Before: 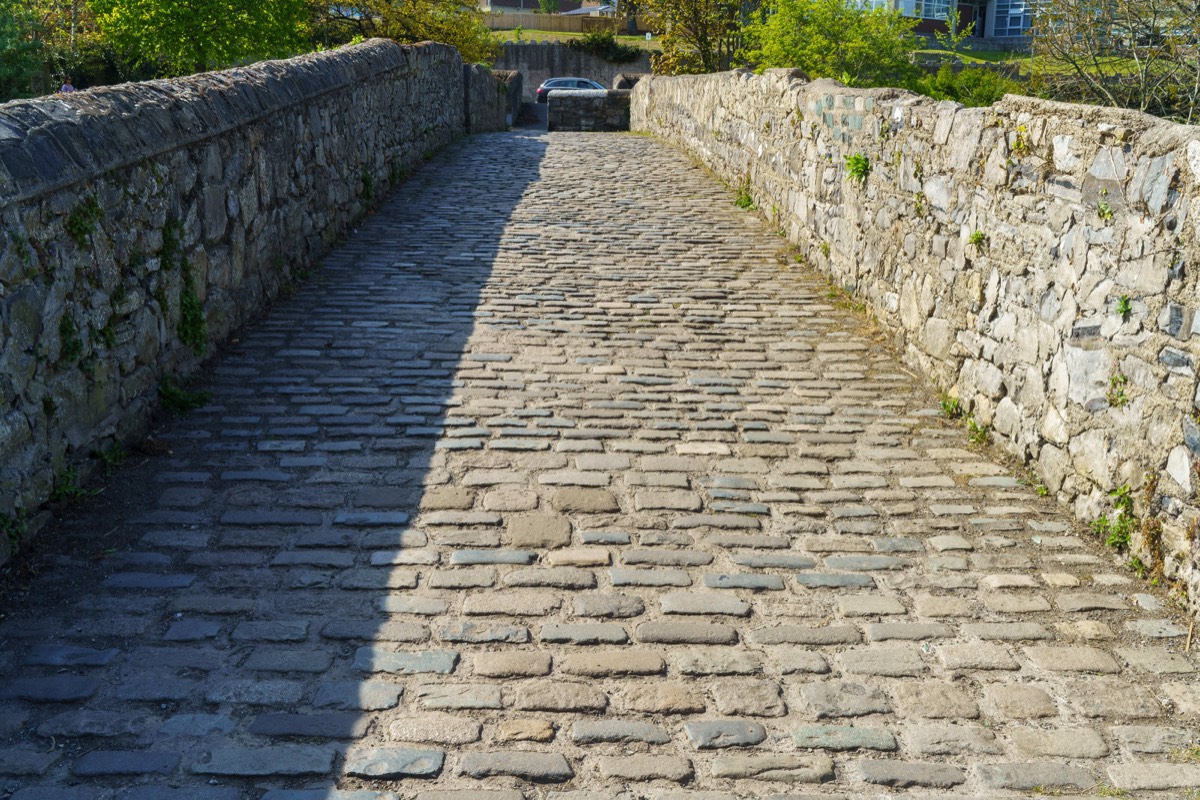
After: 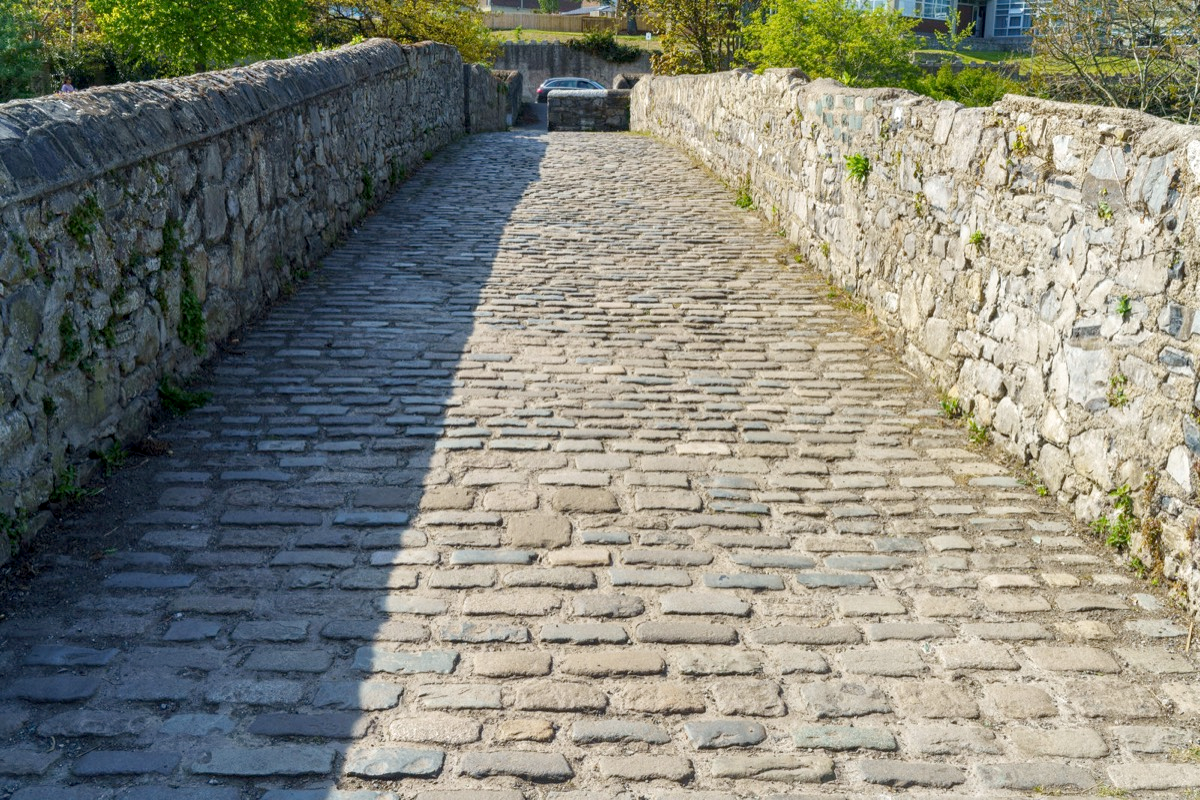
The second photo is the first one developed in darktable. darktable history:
local contrast: highlights 106%, shadows 101%, detail 119%, midtone range 0.2
